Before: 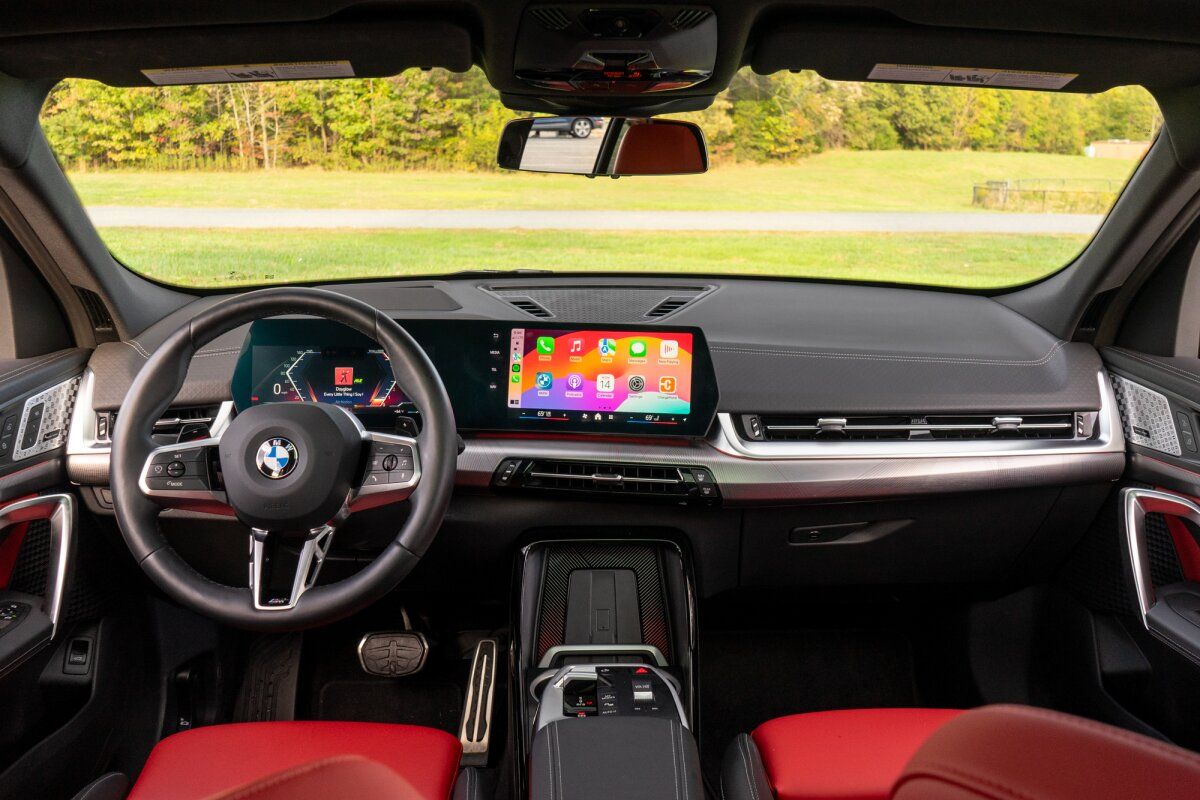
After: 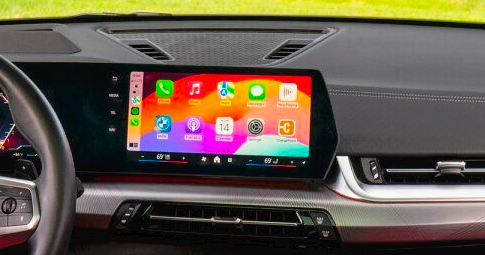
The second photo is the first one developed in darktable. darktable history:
tone curve: curves: ch0 [(0, 0) (0.003, 0.026) (0.011, 0.024) (0.025, 0.022) (0.044, 0.031) (0.069, 0.067) (0.1, 0.094) (0.136, 0.102) (0.177, 0.14) (0.224, 0.189) (0.277, 0.238) (0.335, 0.325) (0.399, 0.379) (0.468, 0.453) (0.543, 0.528) (0.623, 0.609) (0.709, 0.695) (0.801, 0.793) (0.898, 0.898) (1, 1)], preserve colors none
crop: left 31.751%, top 32.172%, right 27.8%, bottom 35.83%
color balance rgb: perceptual saturation grading › global saturation 20%, global vibrance 20%
